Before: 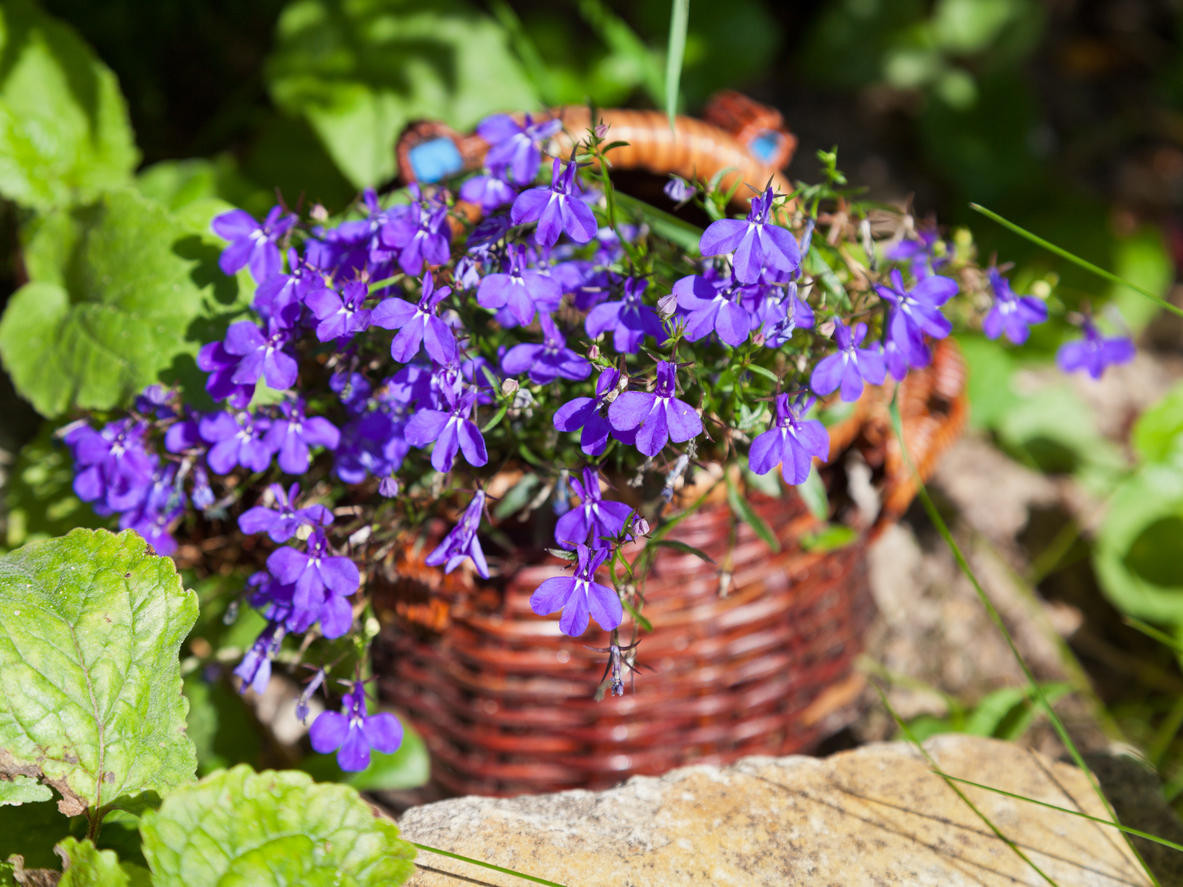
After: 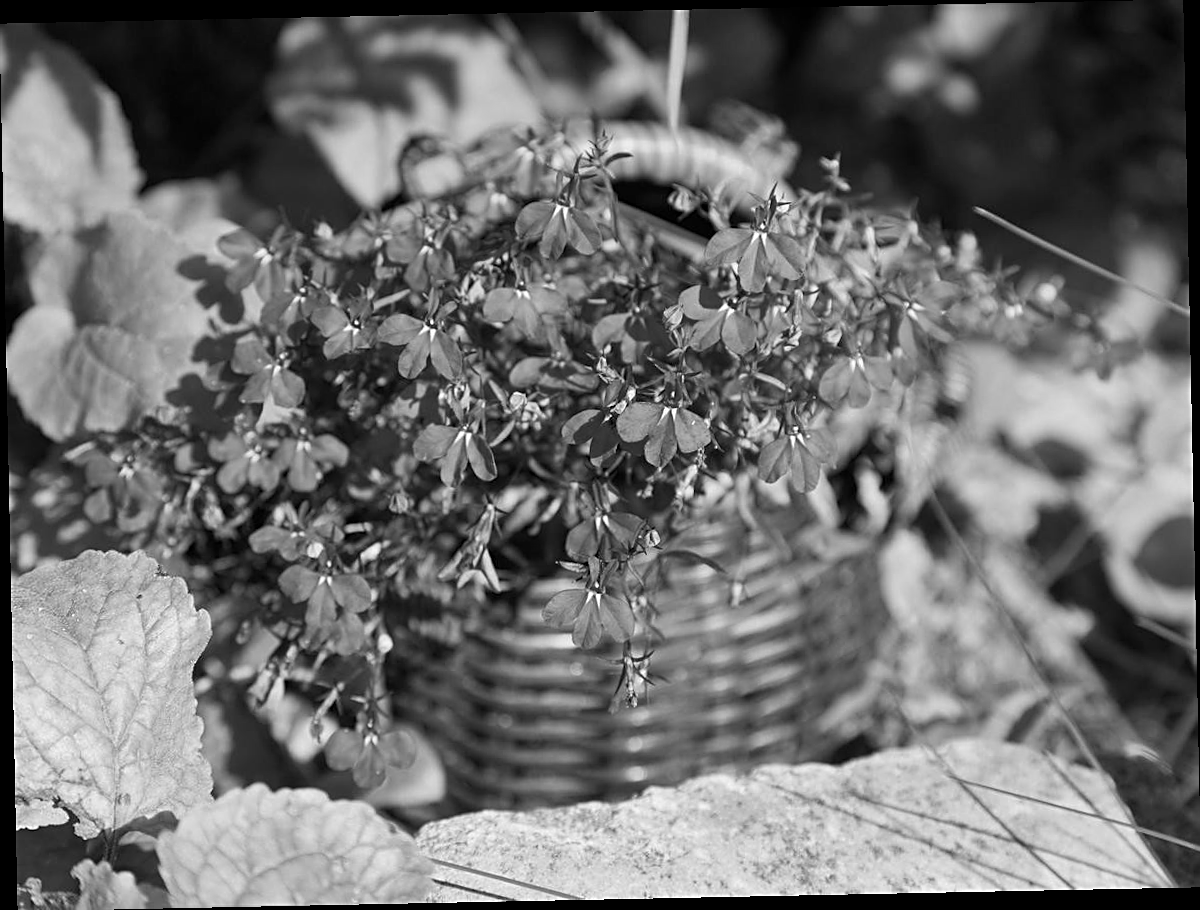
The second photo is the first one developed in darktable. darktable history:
rotate and perspective: rotation -1.17°, automatic cropping off
sharpen: on, module defaults
color calibration: illuminant Planckian (black body), adaptation linear Bradford (ICC v4), x 0.364, y 0.367, temperature 4417.56 K, saturation algorithm version 1 (2020)
monochrome: on, module defaults
